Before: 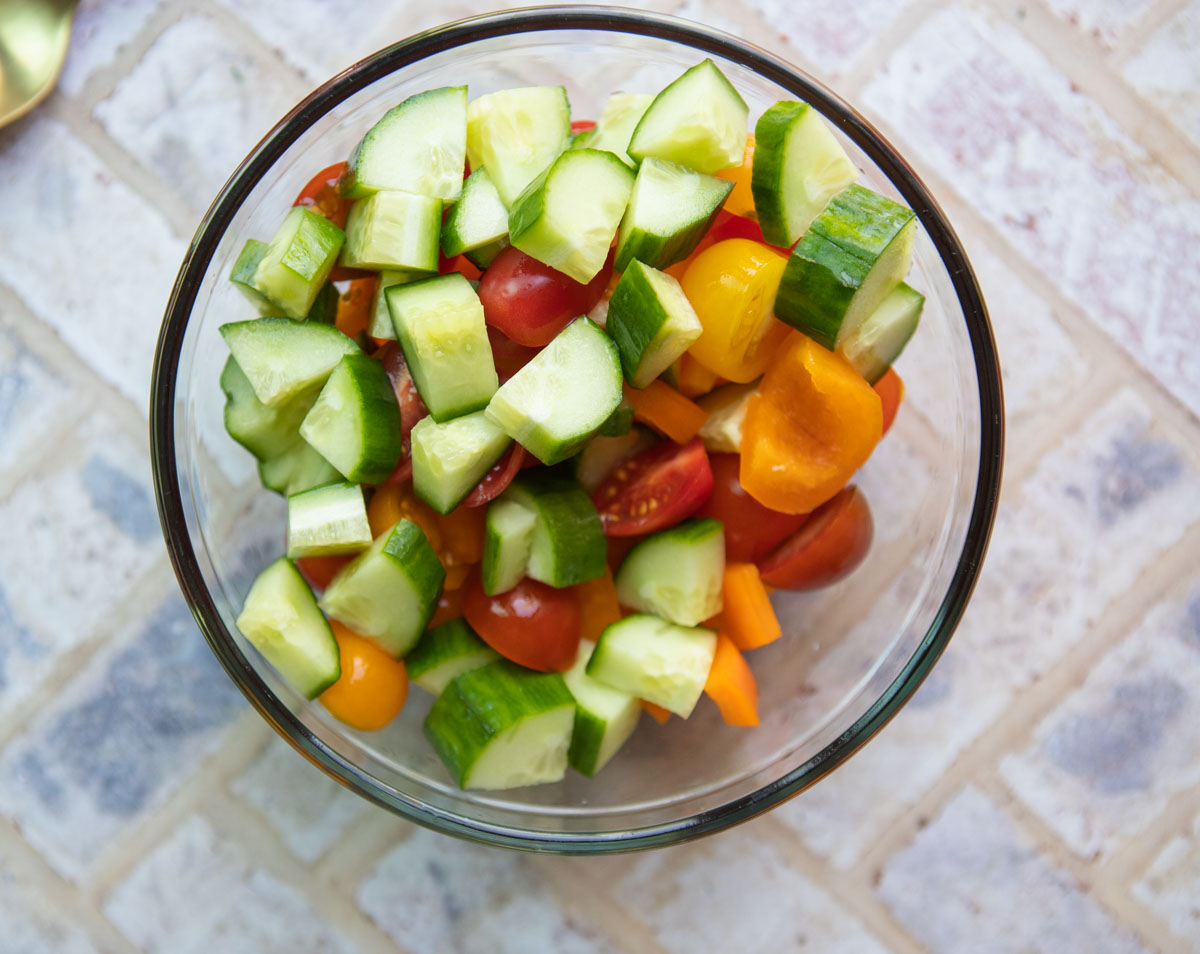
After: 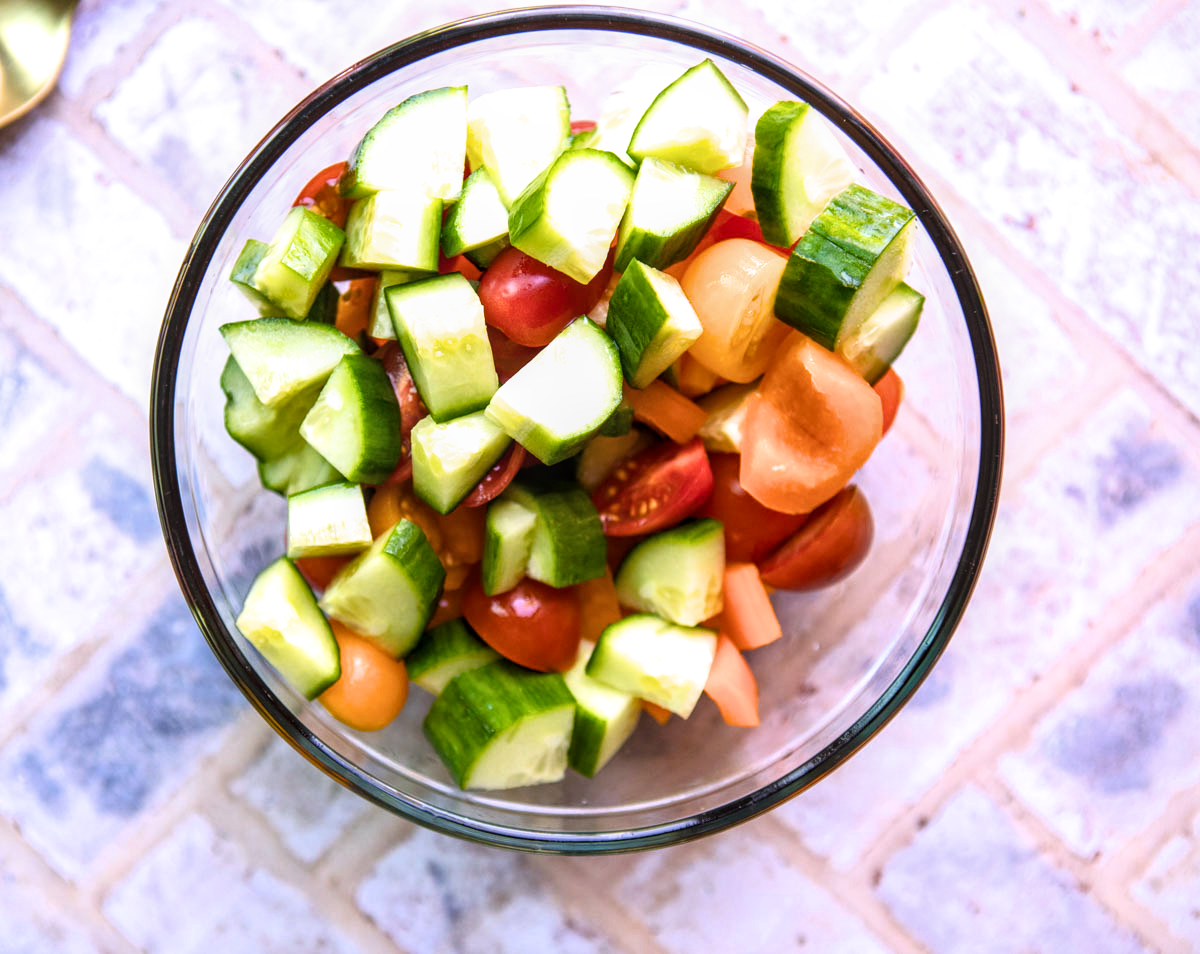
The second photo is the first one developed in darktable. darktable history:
filmic rgb: black relative exposure -9.08 EV, white relative exposure 2.3 EV, hardness 7.49
local contrast: on, module defaults
exposure: exposure 0.178 EV, compensate exposure bias true
color balance rgb: global vibrance 42.74%
white balance: red 1.066, blue 1.119
